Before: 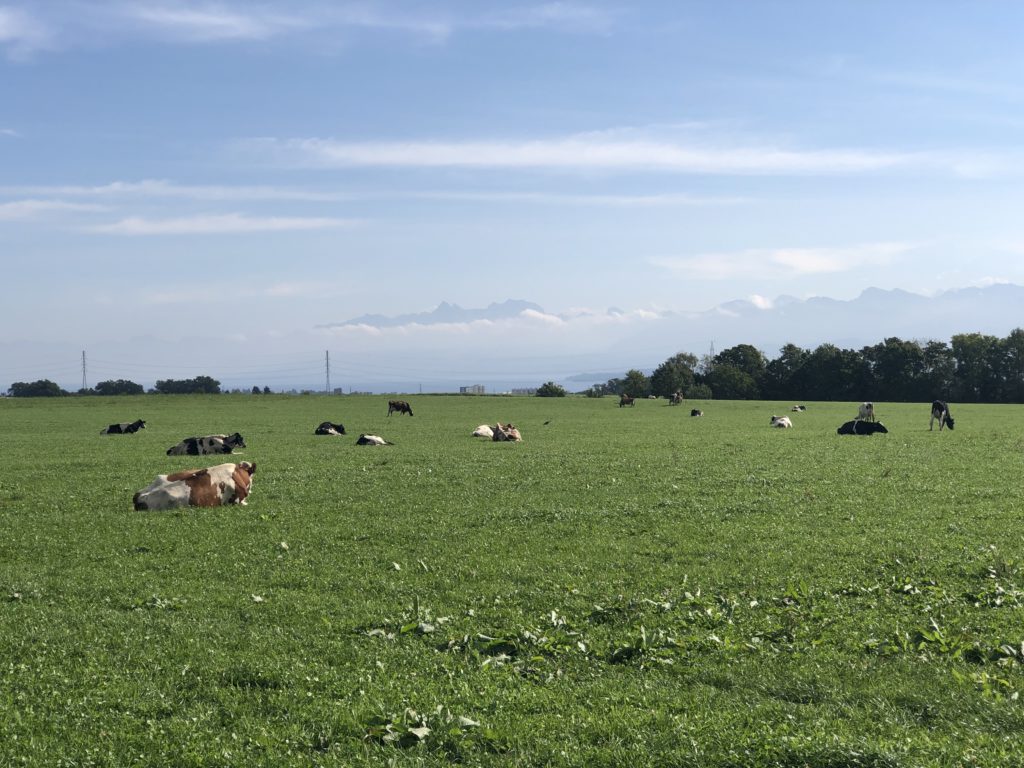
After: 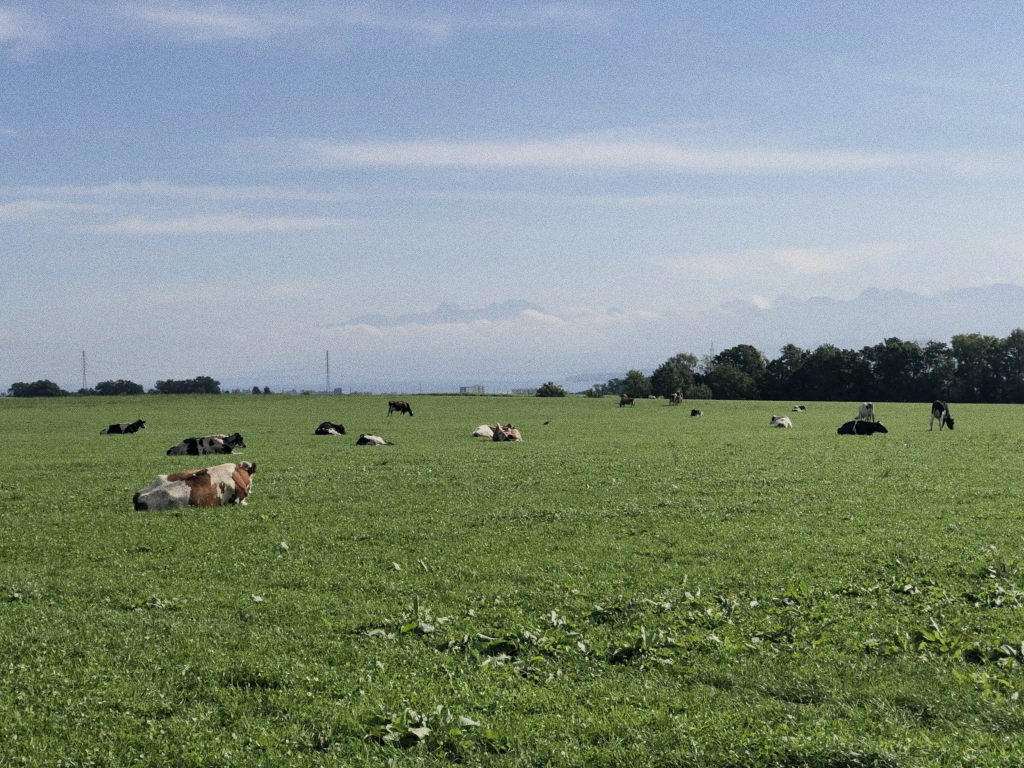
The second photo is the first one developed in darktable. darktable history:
filmic rgb: hardness 4.17
grain: coarseness 0.09 ISO
